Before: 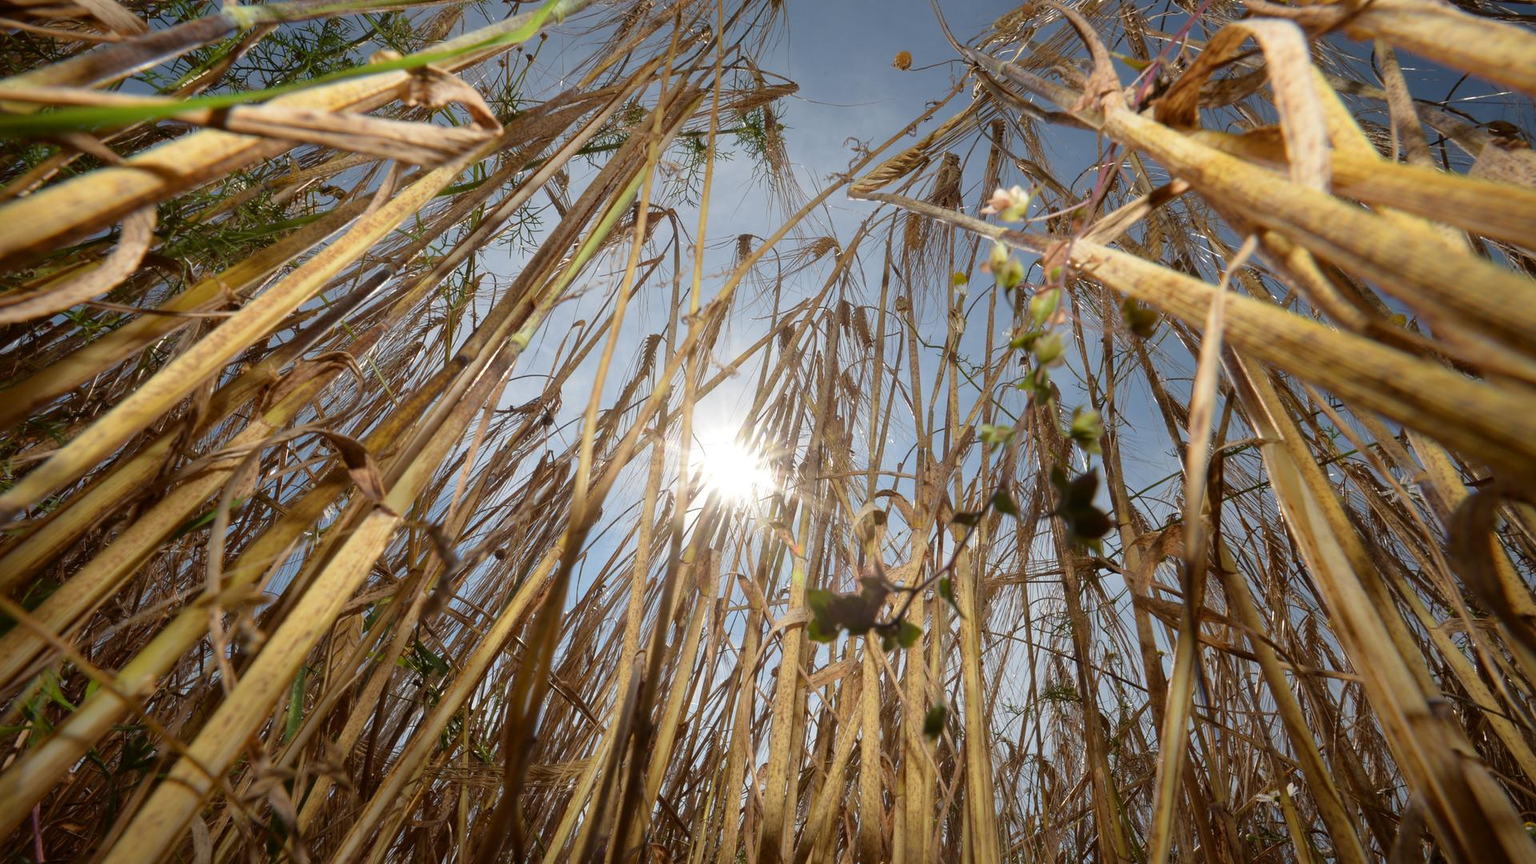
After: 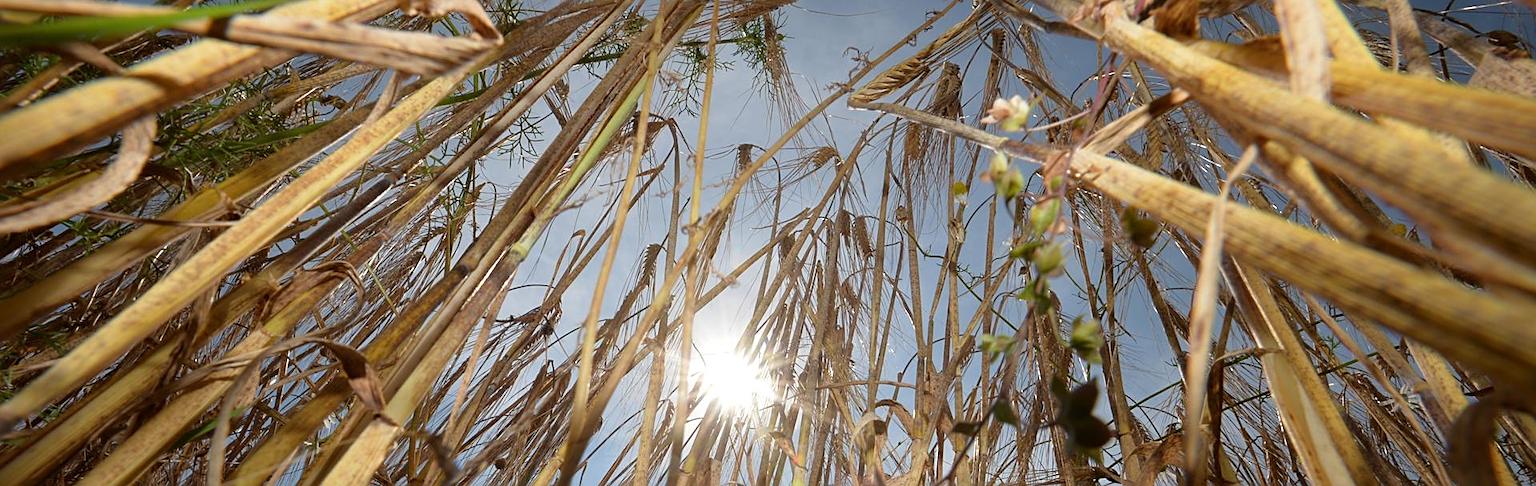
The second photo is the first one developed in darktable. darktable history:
crop and rotate: top 10.517%, bottom 33.105%
sharpen: on, module defaults
